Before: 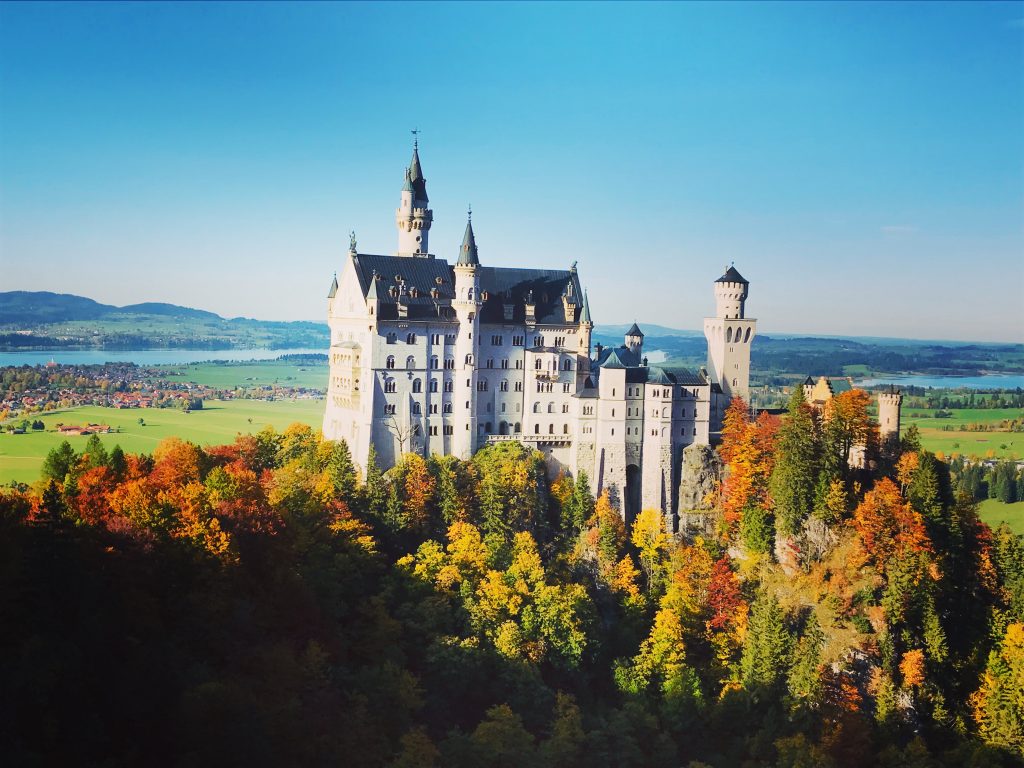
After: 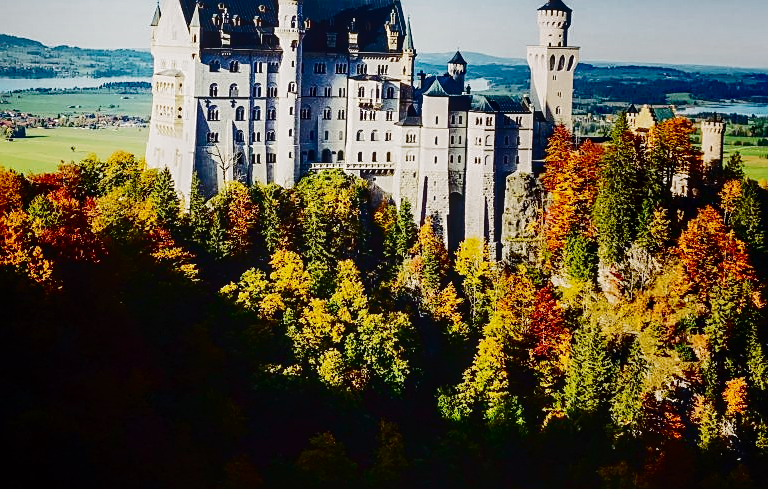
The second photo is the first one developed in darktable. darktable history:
sharpen: on, module defaults
exposure: black level correction 0.001, compensate highlight preservation false
base curve: curves: ch0 [(0, 0) (0.032, 0.025) (0.121, 0.166) (0.206, 0.329) (0.605, 0.79) (1, 1)], preserve colors none
contrast brightness saturation: brightness -0.52
local contrast: on, module defaults
shadows and highlights: shadows 24.56, highlights -79.1, soften with gaussian
tone curve: curves: ch0 [(0, 0) (0.003, 0.009) (0.011, 0.013) (0.025, 0.022) (0.044, 0.039) (0.069, 0.055) (0.1, 0.077) (0.136, 0.113) (0.177, 0.158) (0.224, 0.213) (0.277, 0.289) (0.335, 0.367) (0.399, 0.451) (0.468, 0.532) (0.543, 0.615) (0.623, 0.696) (0.709, 0.755) (0.801, 0.818) (0.898, 0.893) (1, 1)], color space Lab, independent channels, preserve colors none
crop and rotate: left 17.322%, top 35.443%, right 7.615%, bottom 0.827%
